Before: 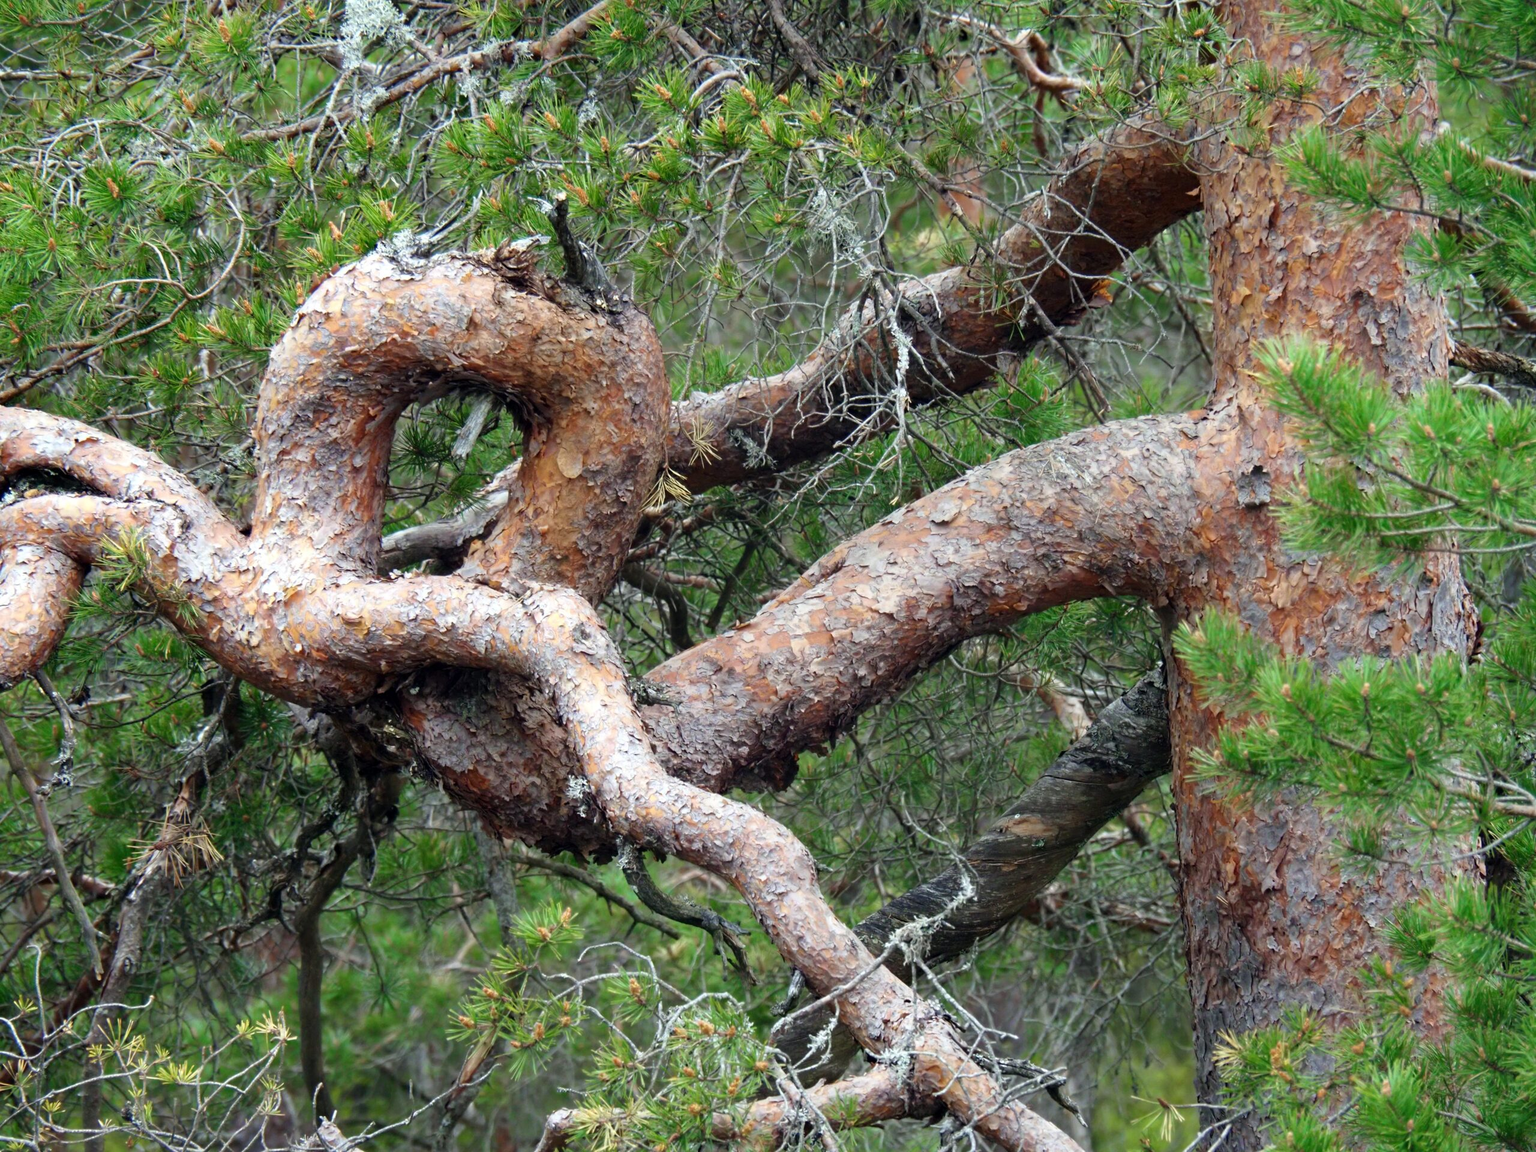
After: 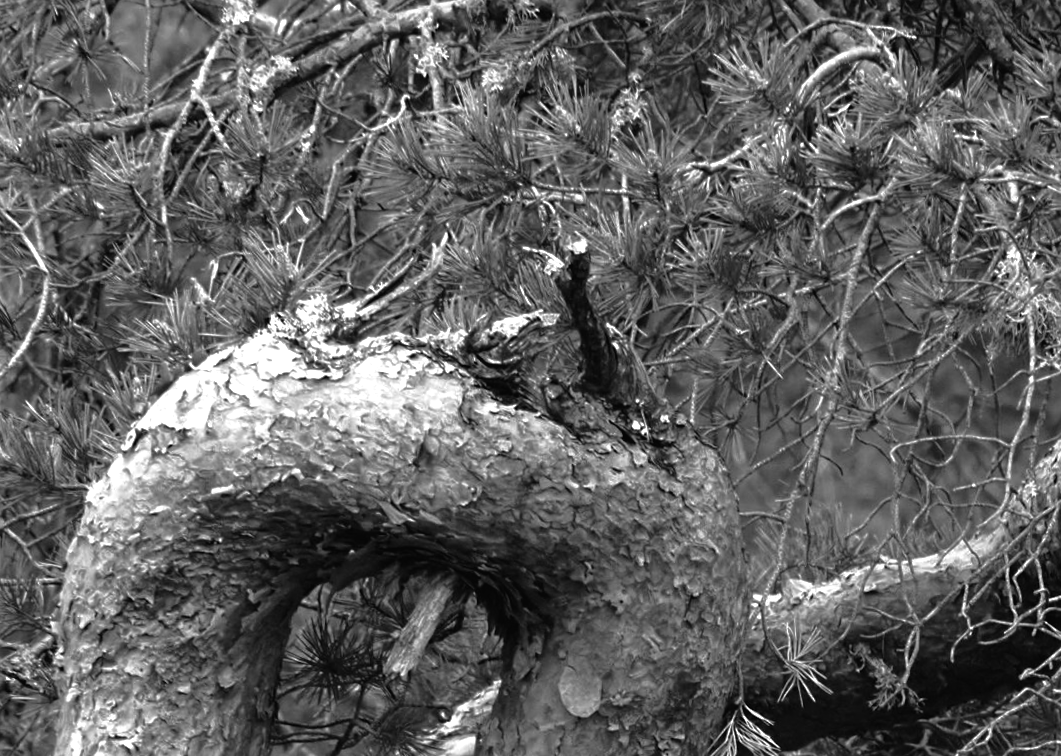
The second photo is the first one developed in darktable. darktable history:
rotate and perspective: rotation 1.72°, automatic cropping off
sharpen: amount 0.2
color balance rgb: shadows lift › luminance -10%, shadows lift › chroma 1%, shadows lift › hue 113°, power › luminance -15%, highlights gain › chroma 0.2%, highlights gain › hue 333°, global offset › luminance 0.5%, perceptual saturation grading › global saturation 20%, perceptual saturation grading › highlights -50%, perceptual saturation grading › shadows 25%, contrast -10%
crop: left 15.452%, top 5.459%, right 43.956%, bottom 56.62%
exposure: exposure 0.127 EV, compensate highlight preservation false
monochrome: a -6.99, b 35.61, size 1.4
tone equalizer: -8 EV -0.417 EV, -7 EV -0.389 EV, -6 EV -0.333 EV, -5 EV -0.222 EV, -3 EV 0.222 EV, -2 EV 0.333 EV, -1 EV 0.389 EV, +0 EV 0.417 EV, edges refinement/feathering 500, mask exposure compensation -1.25 EV, preserve details no
base curve: curves: ch0 [(0, 0) (0.595, 0.418) (1, 1)], preserve colors none
